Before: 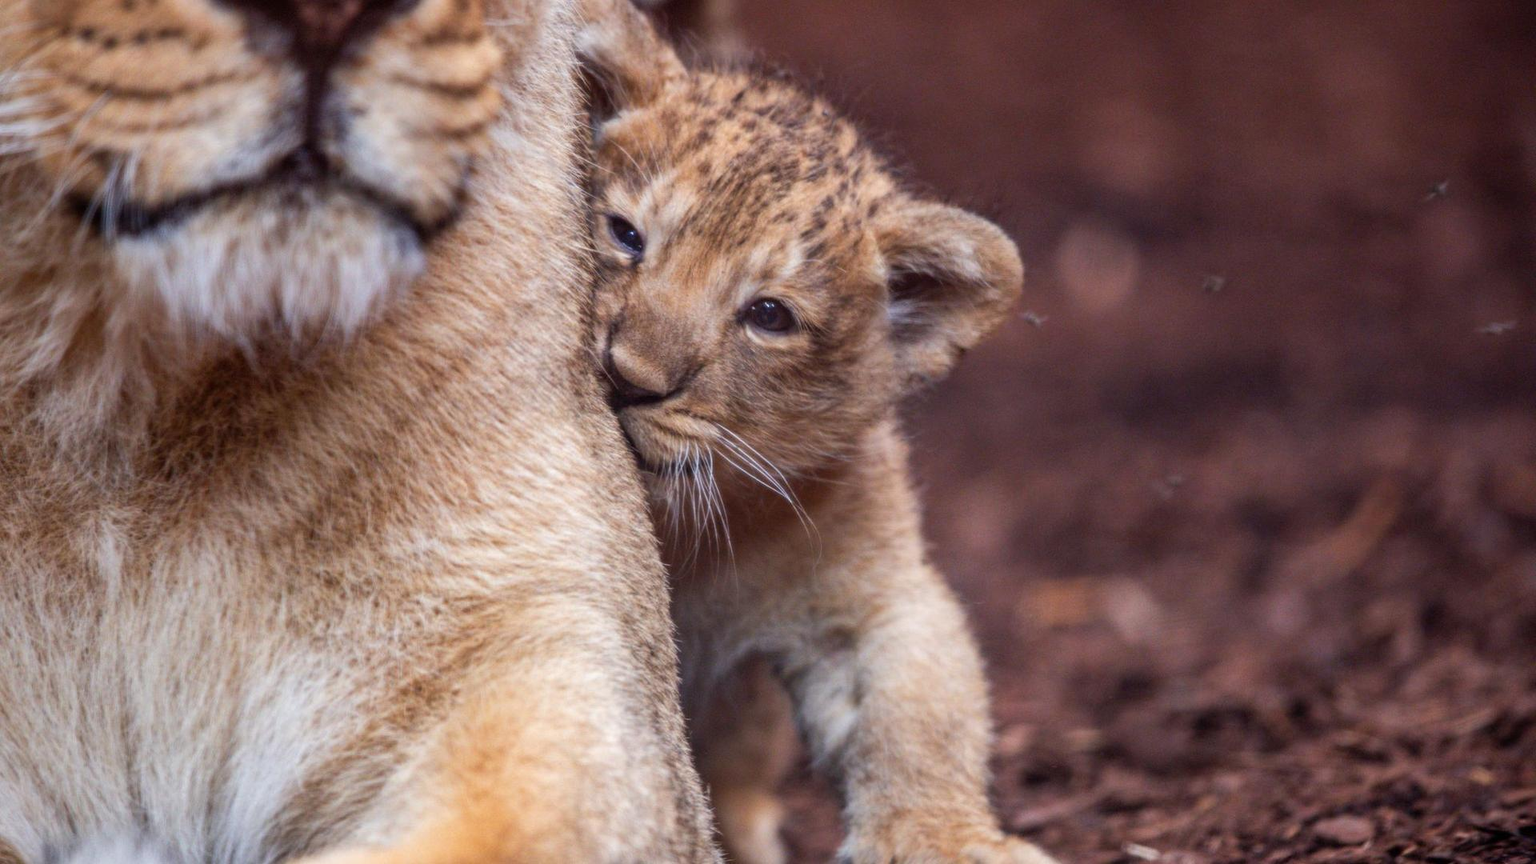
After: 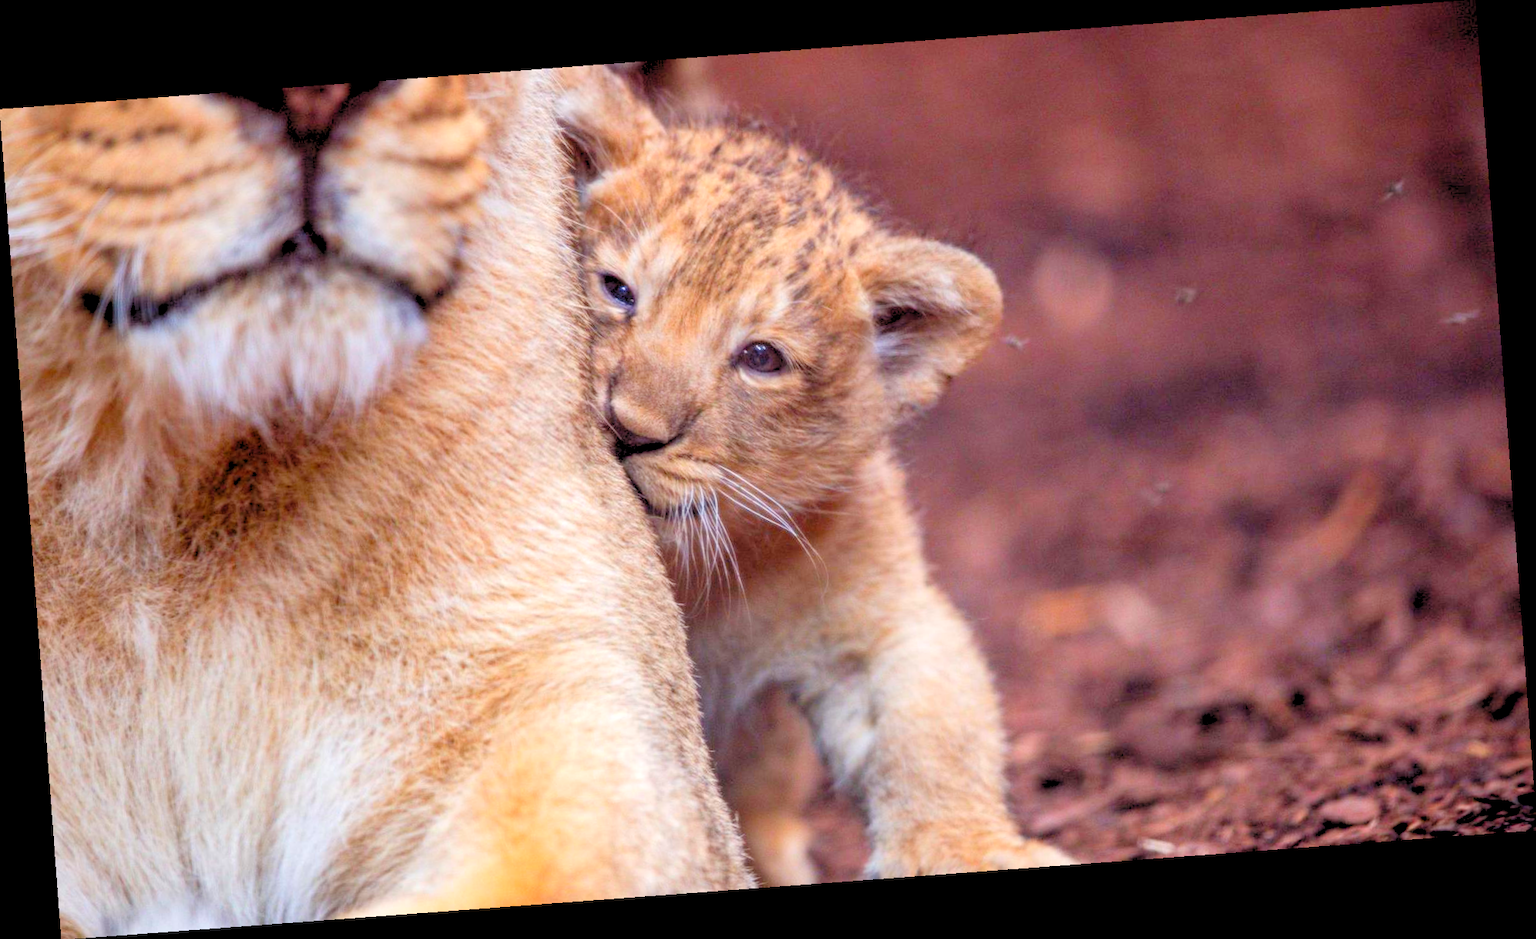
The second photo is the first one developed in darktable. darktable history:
levels: levels [0.072, 0.414, 0.976]
rotate and perspective: rotation -4.25°, automatic cropping off
color balance rgb: linear chroma grading › global chroma 3.45%, perceptual saturation grading › global saturation 11.24%, perceptual brilliance grading › global brilliance 3.04%, global vibrance 2.8%
